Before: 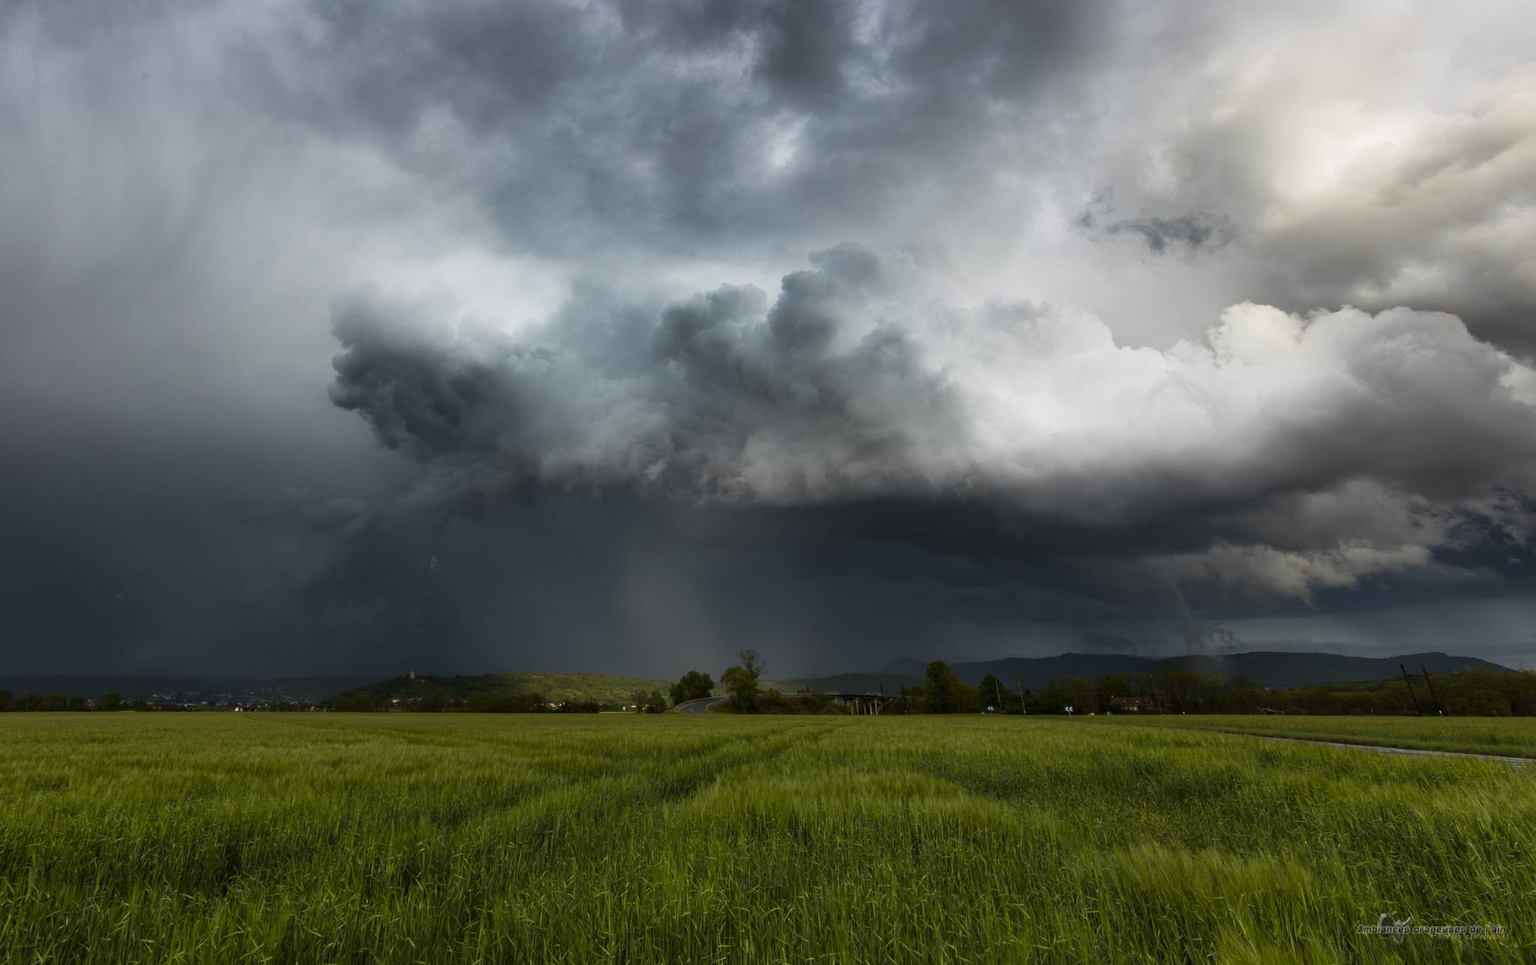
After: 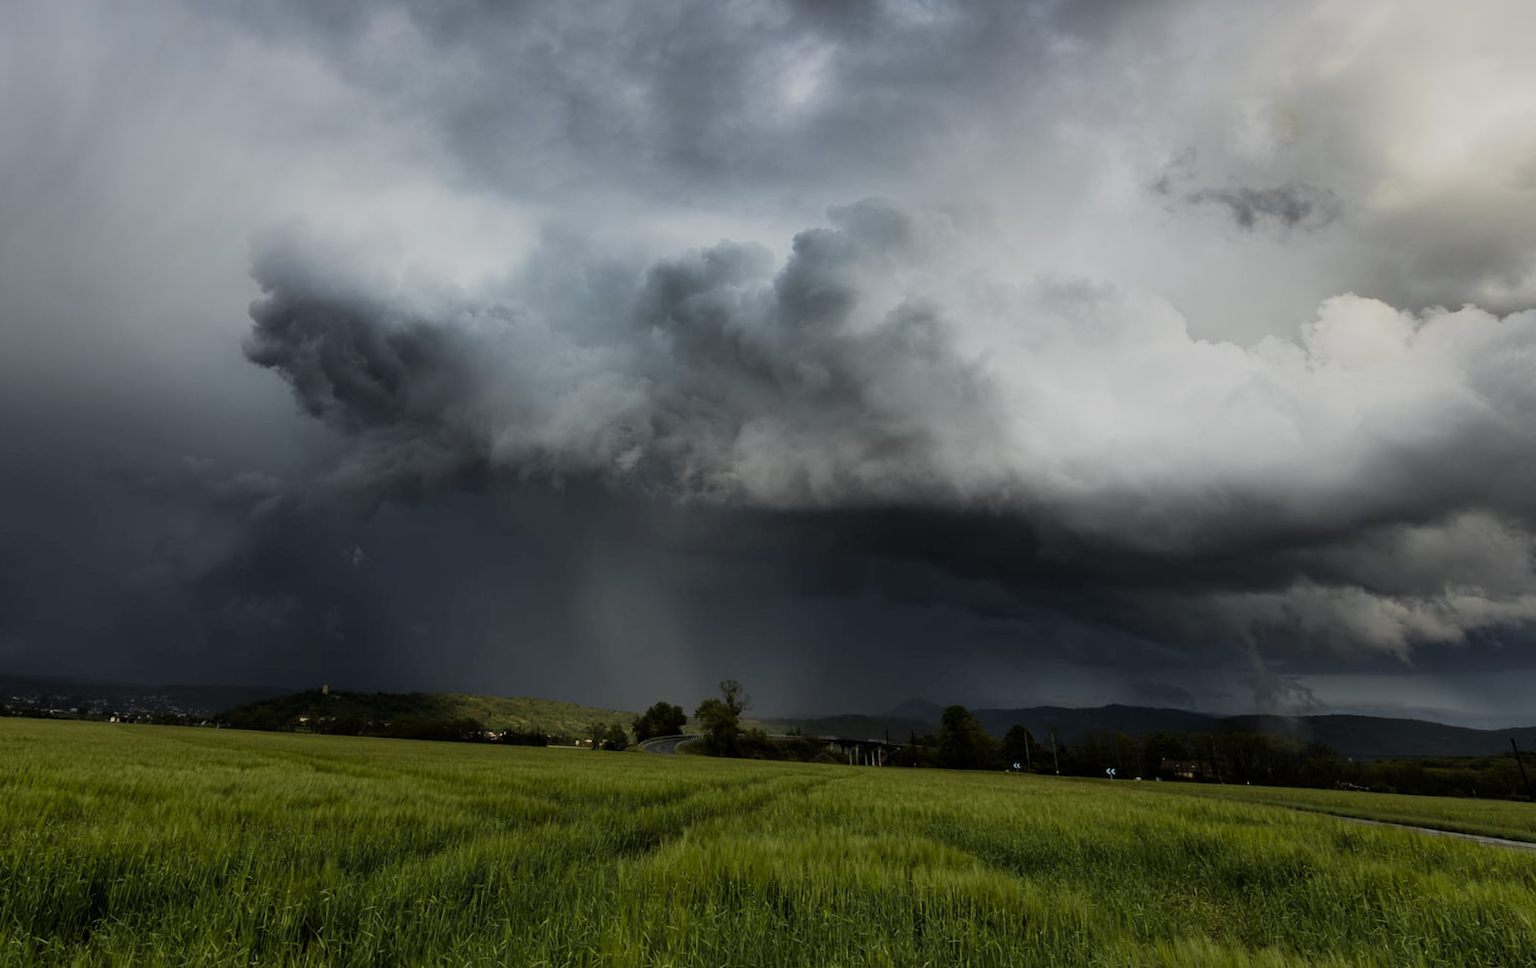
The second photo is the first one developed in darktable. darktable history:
filmic rgb: black relative exposure -7.65 EV, white relative exposure 4.56 EV, hardness 3.61, contrast 0.994, color science v6 (2022)
crop and rotate: angle -2.99°, left 5.23%, top 5.213%, right 4.678%, bottom 4.429%
